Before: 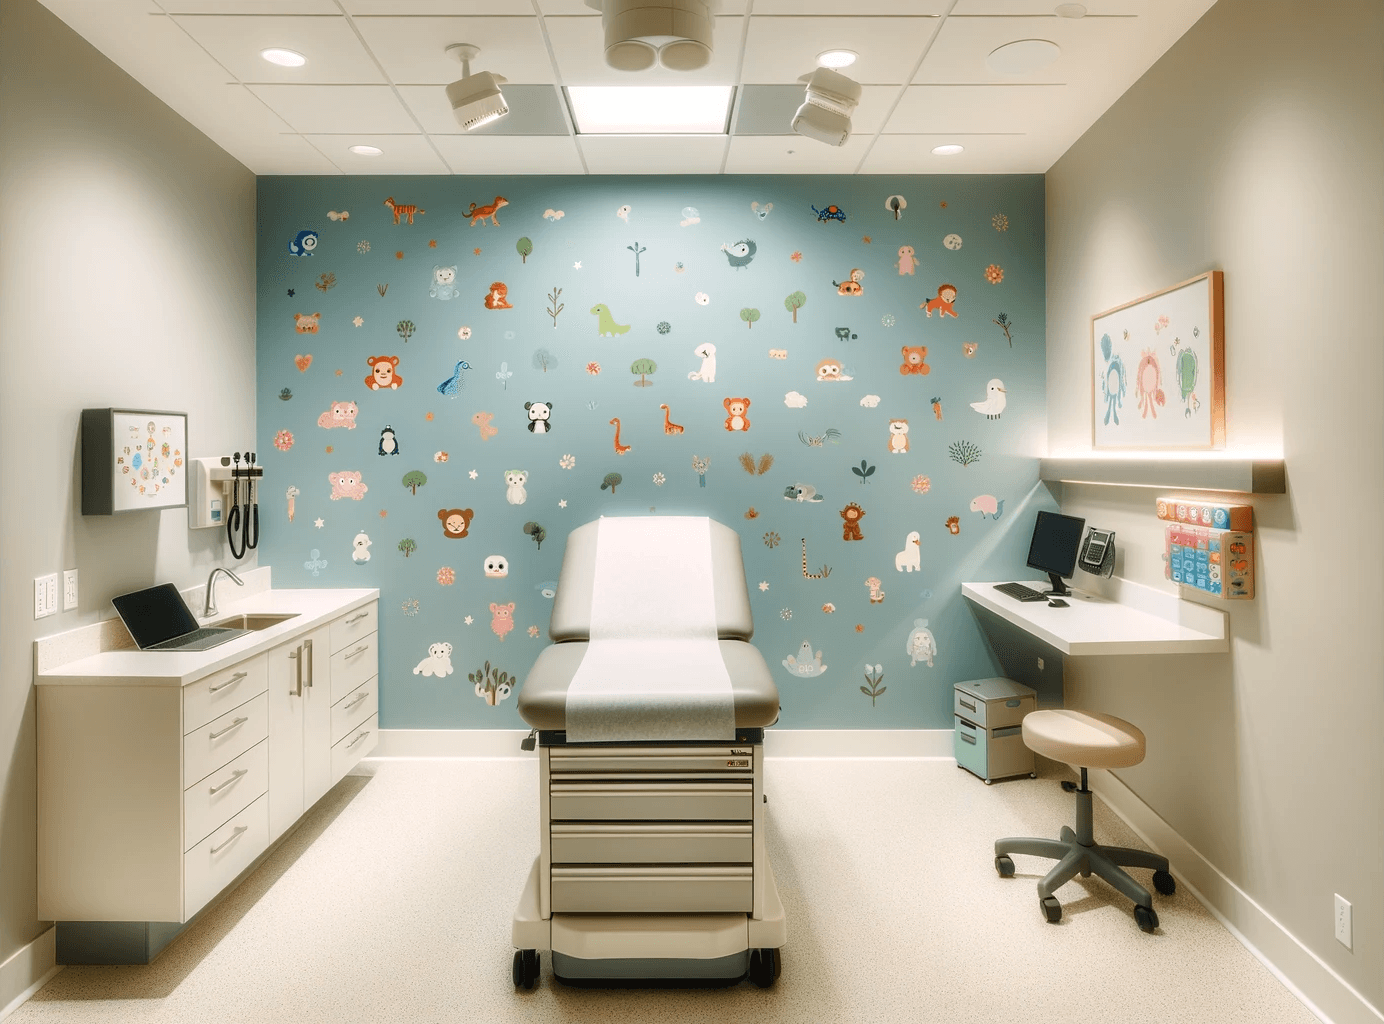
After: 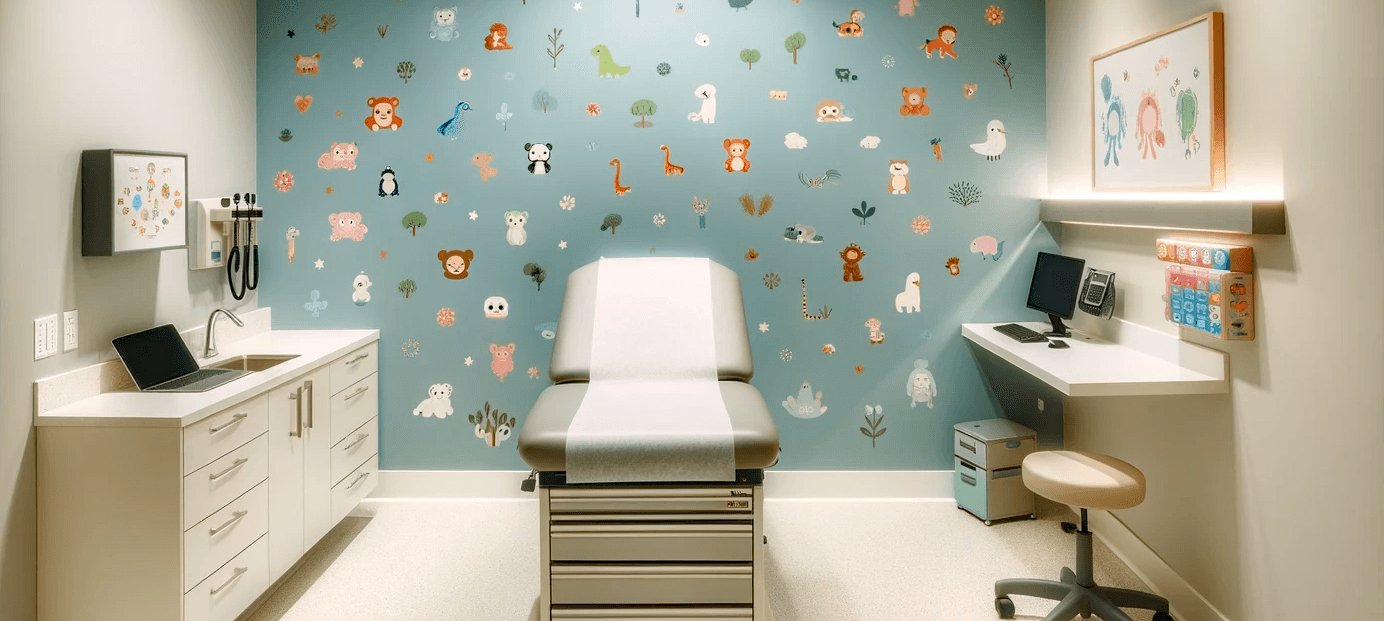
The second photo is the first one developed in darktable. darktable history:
haze removal: compatibility mode true, adaptive false
crop and rotate: top 25.357%, bottom 13.942%
